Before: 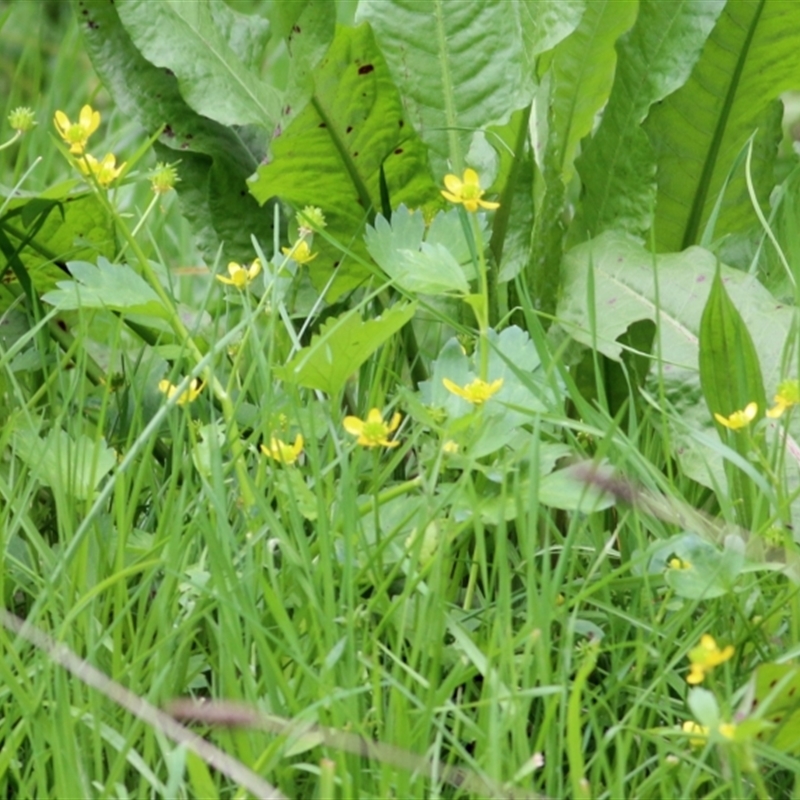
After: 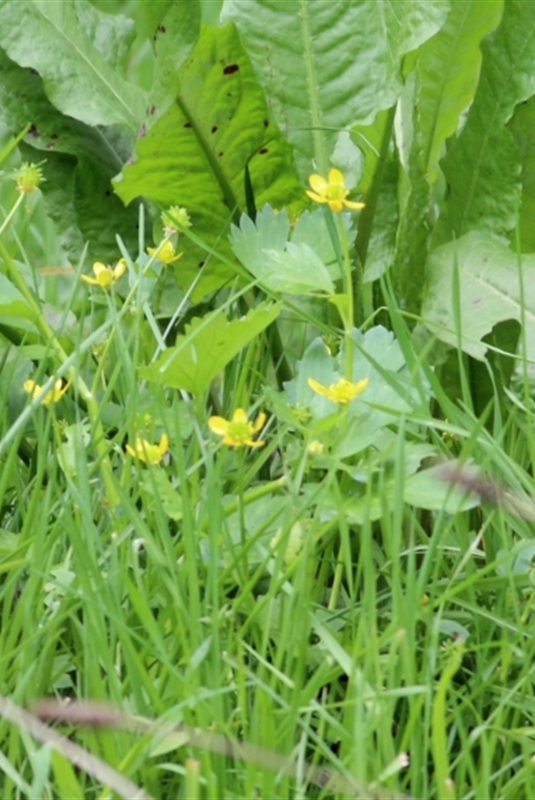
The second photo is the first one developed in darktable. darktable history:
crop: left 17%, right 16.104%
